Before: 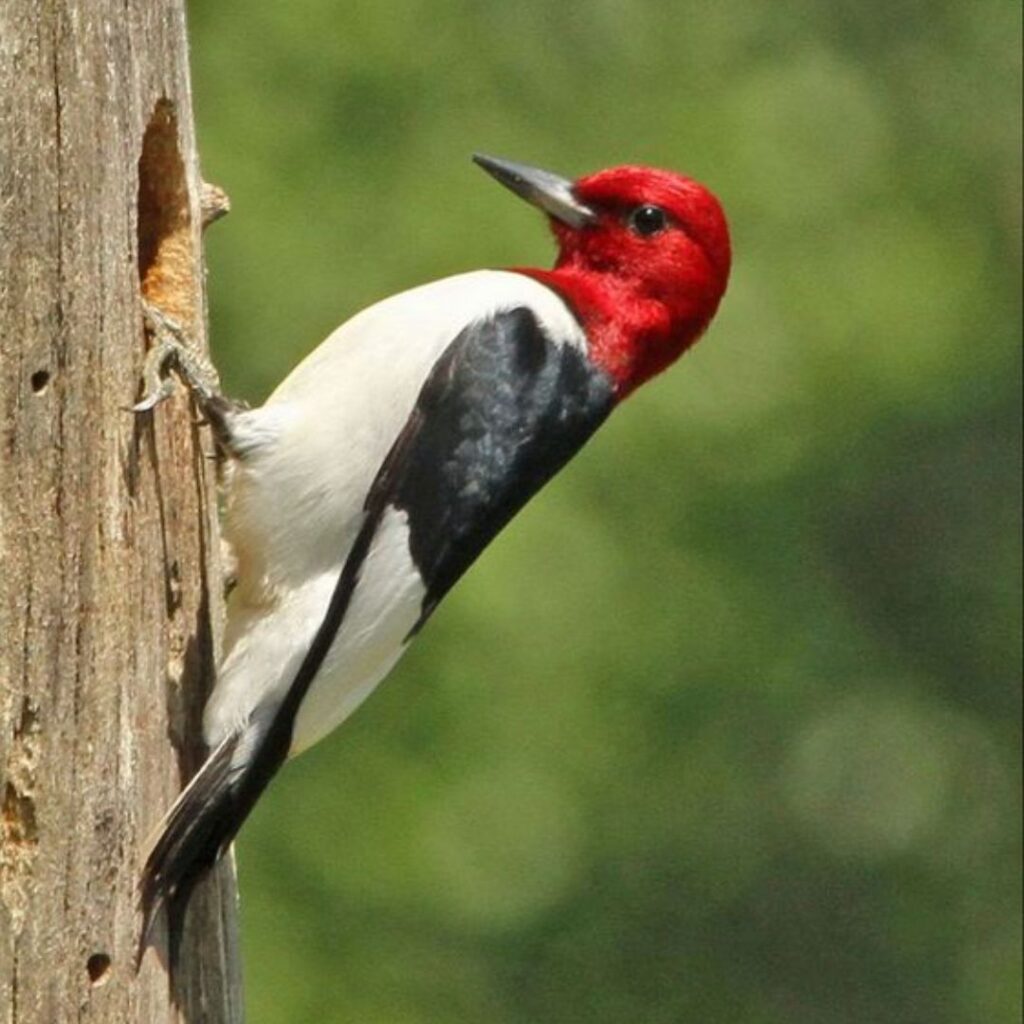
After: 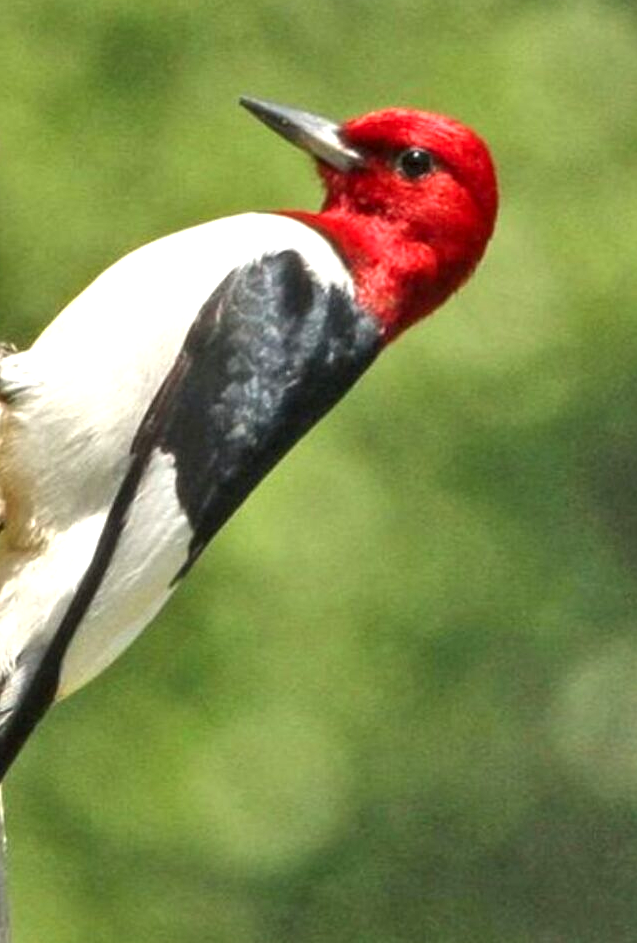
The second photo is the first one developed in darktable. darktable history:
shadows and highlights: soften with gaussian
local contrast: on, module defaults
crop and rotate: left 22.826%, top 5.621%, right 14.953%, bottom 2.269%
exposure: black level correction 0, exposure 0.698 EV, compensate exposure bias true, compensate highlight preservation false
